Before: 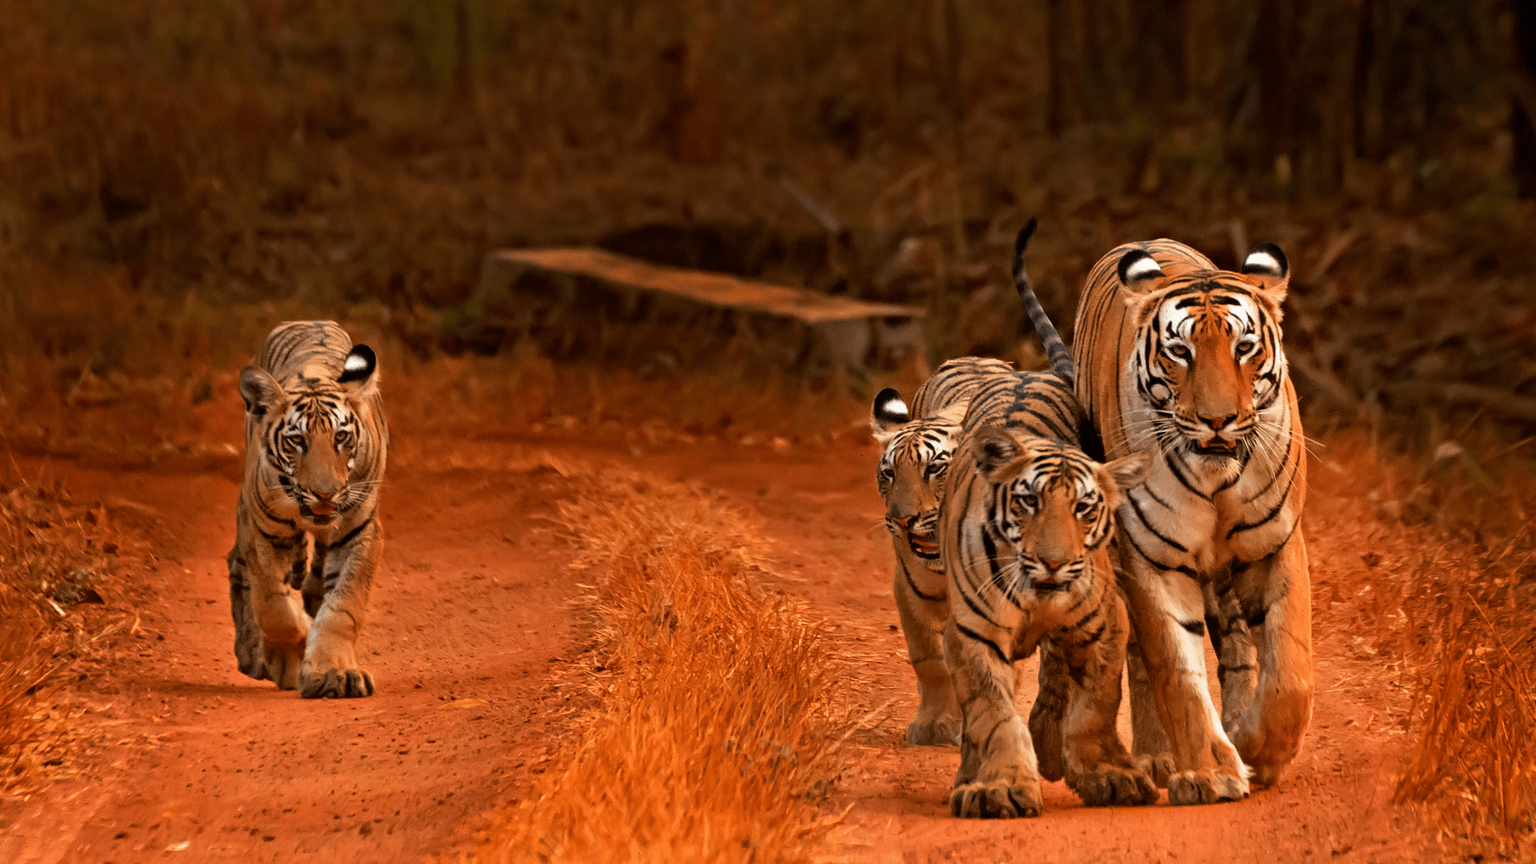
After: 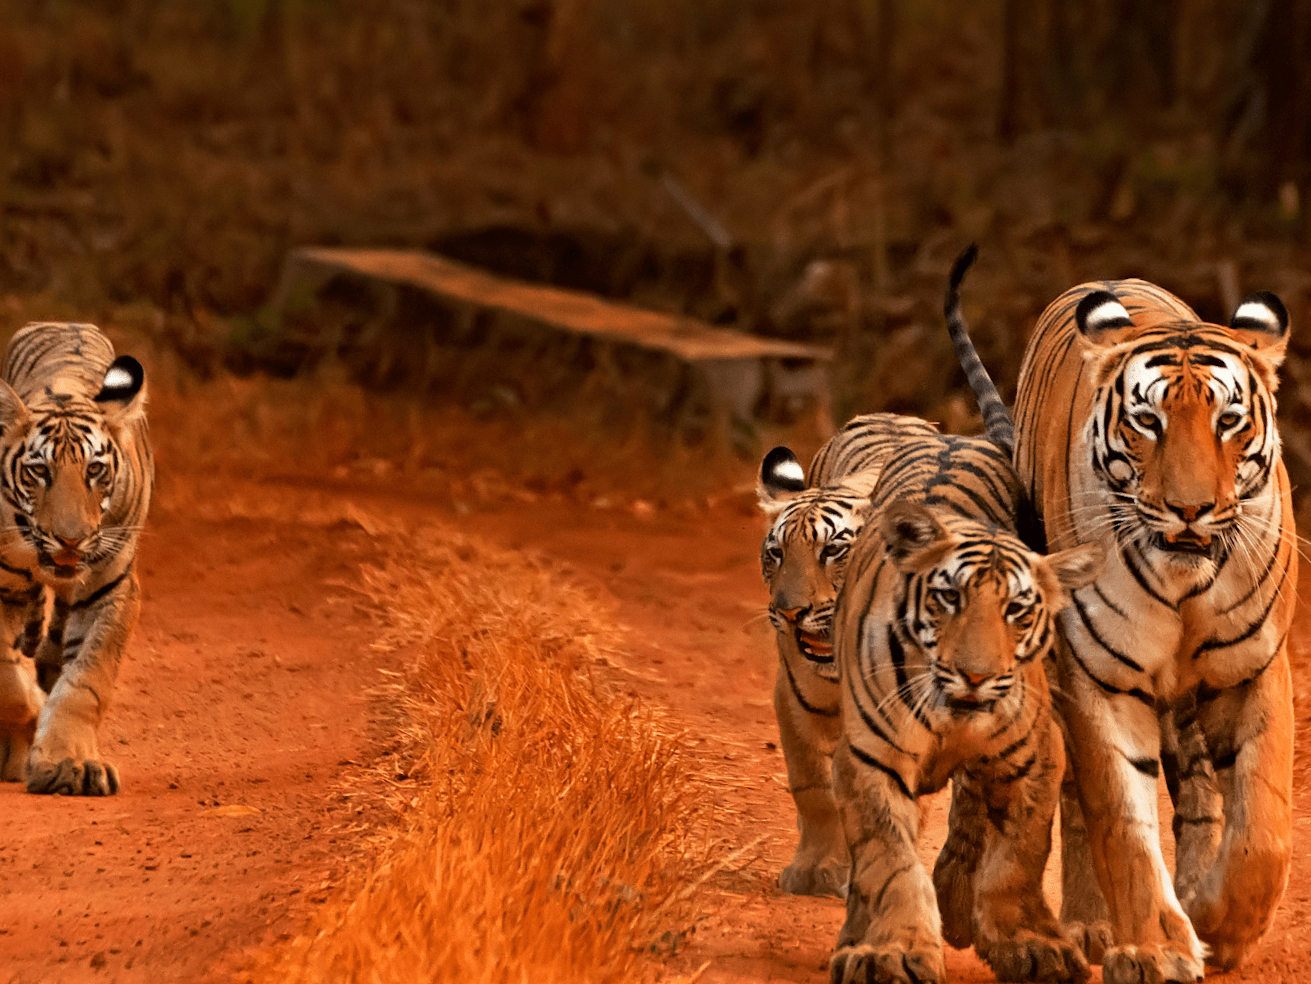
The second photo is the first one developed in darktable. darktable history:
base curve: curves: ch0 [(0, 0) (0.472, 0.508) (1, 1)], preserve colors none
crop and rotate: angle -3.17°, left 14.16%, top 0.018%, right 10.936%, bottom 0.014%
